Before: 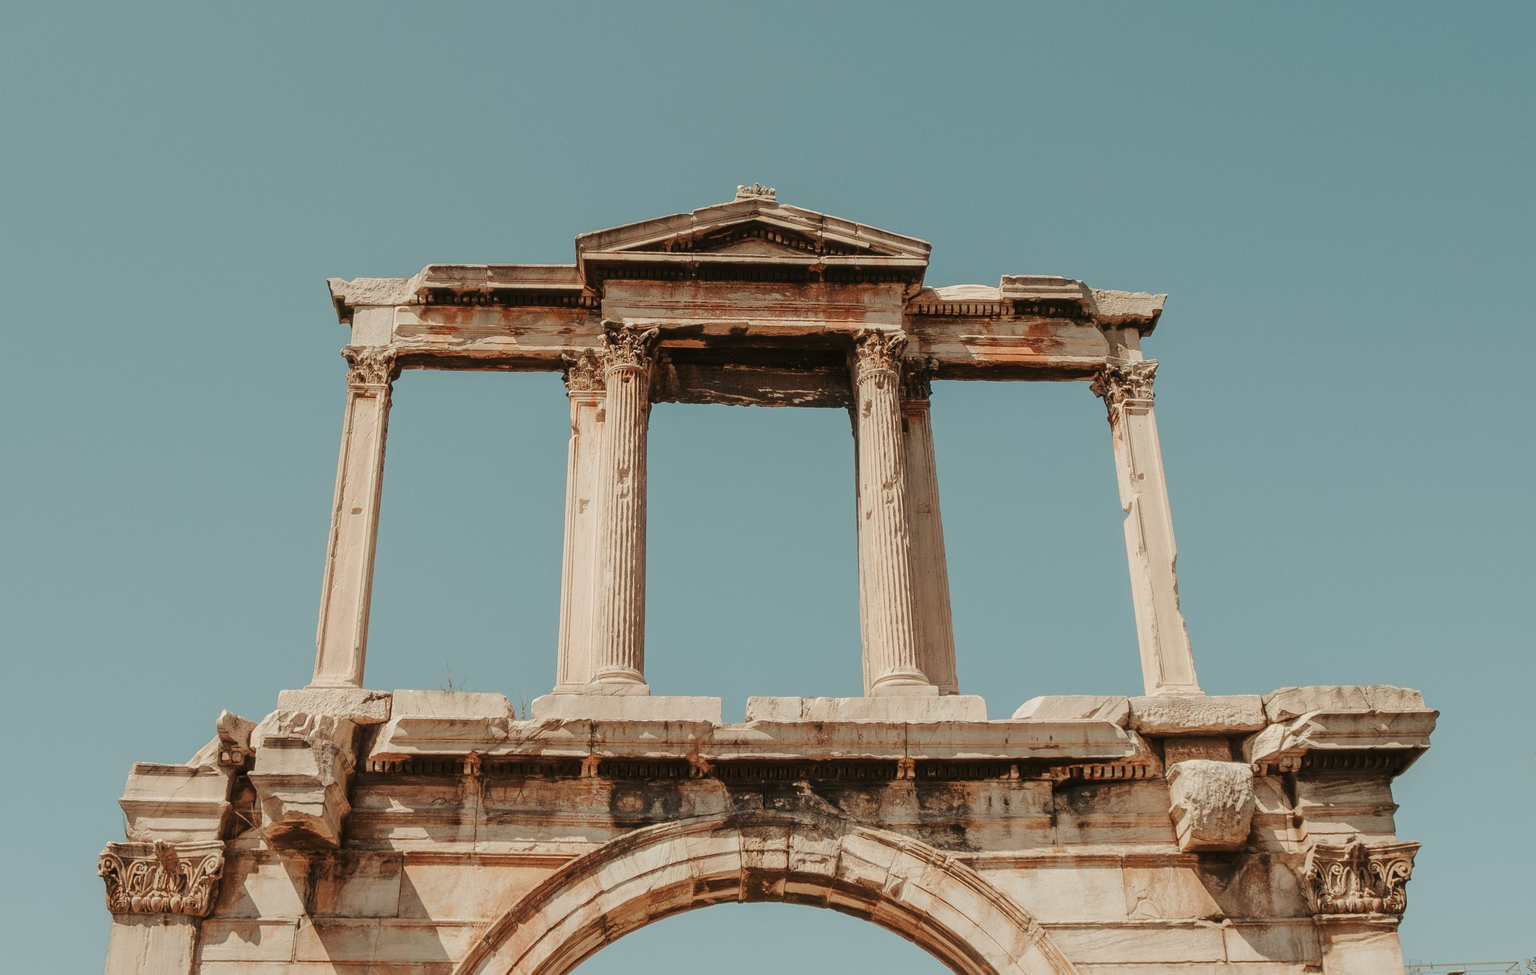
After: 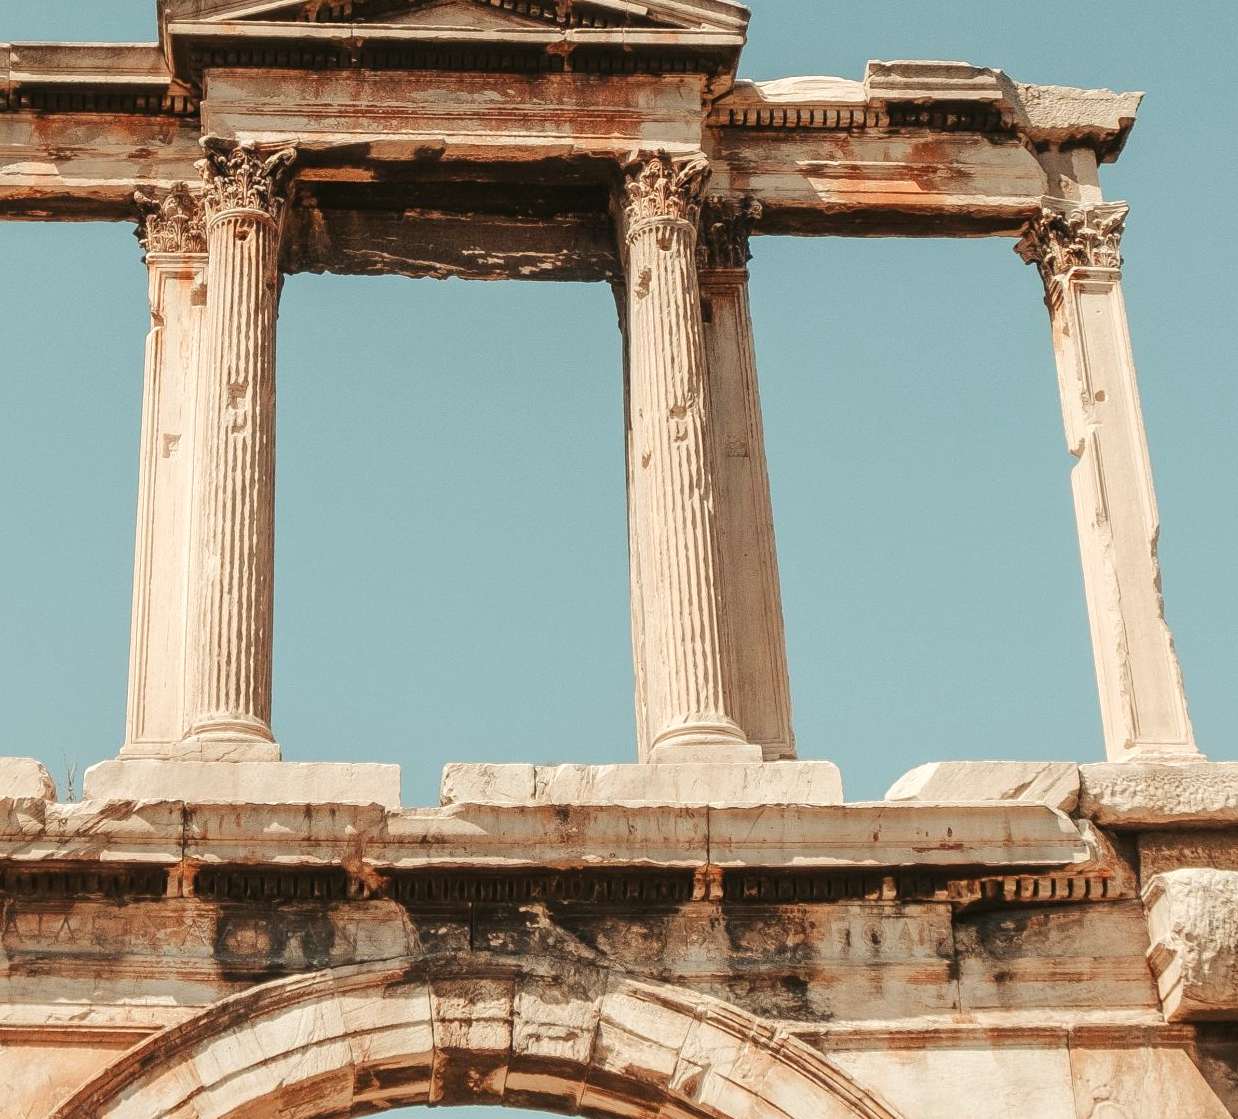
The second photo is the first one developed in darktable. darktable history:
crop: left 31.346%, top 24.528%, right 20.272%, bottom 6.606%
exposure: black level correction 0, exposure 0.498 EV, compensate exposure bias true, compensate highlight preservation false
